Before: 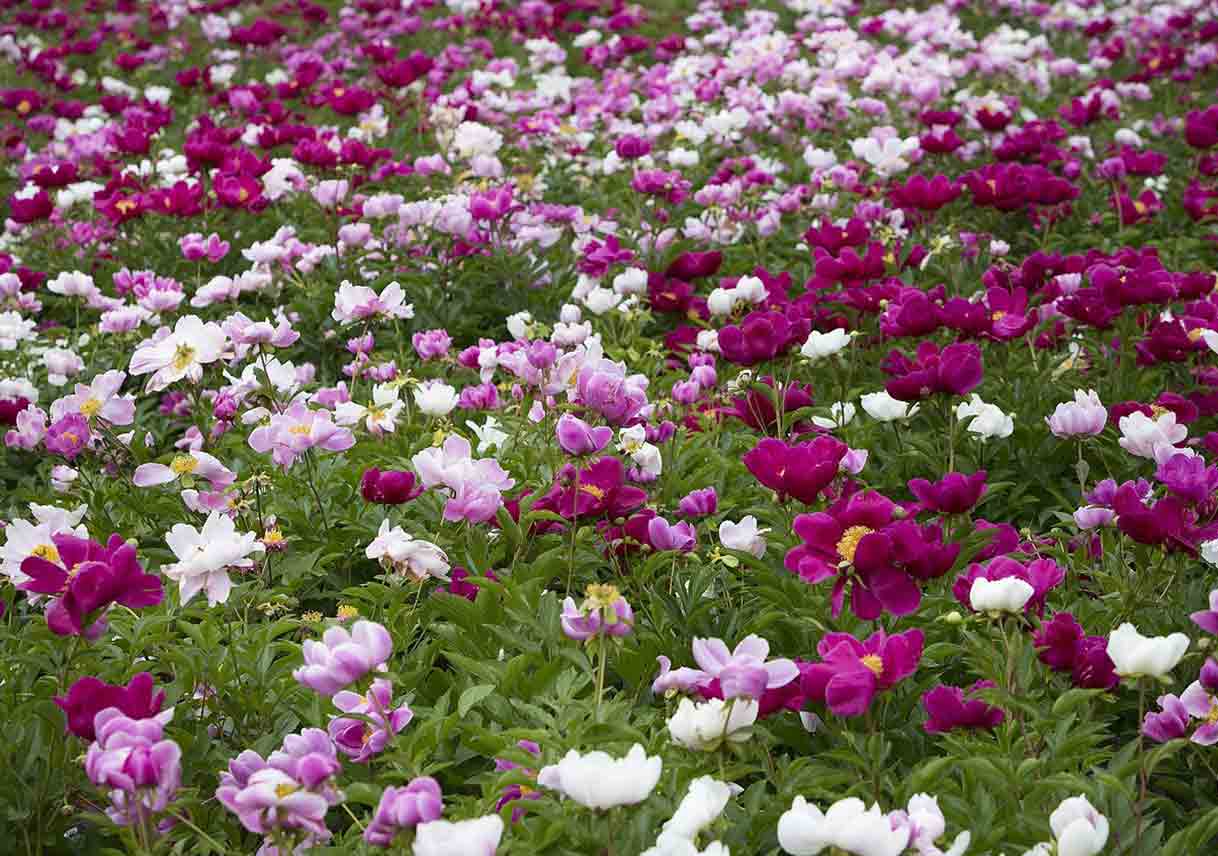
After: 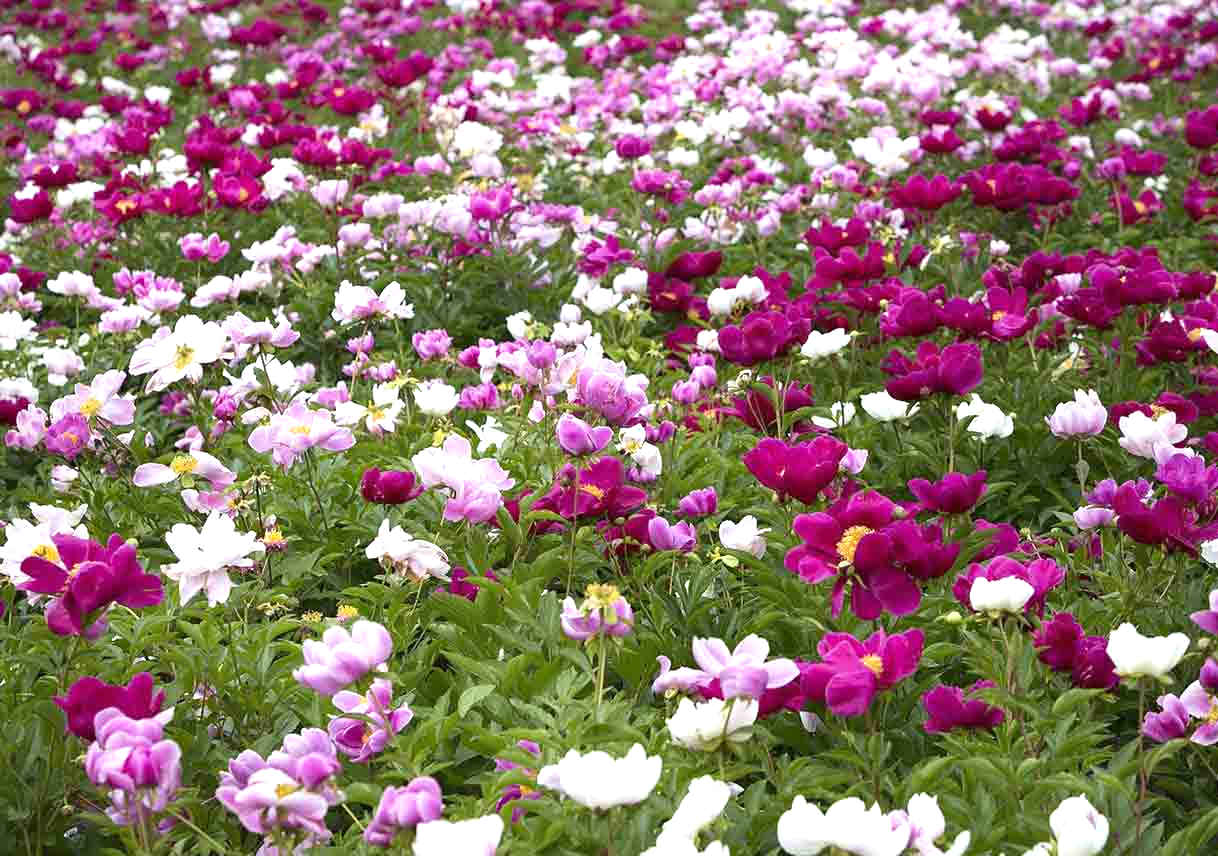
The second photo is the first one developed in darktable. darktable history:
exposure: exposure 0.61 EV, compensate exposure bias true, compensate highlight preservation false
